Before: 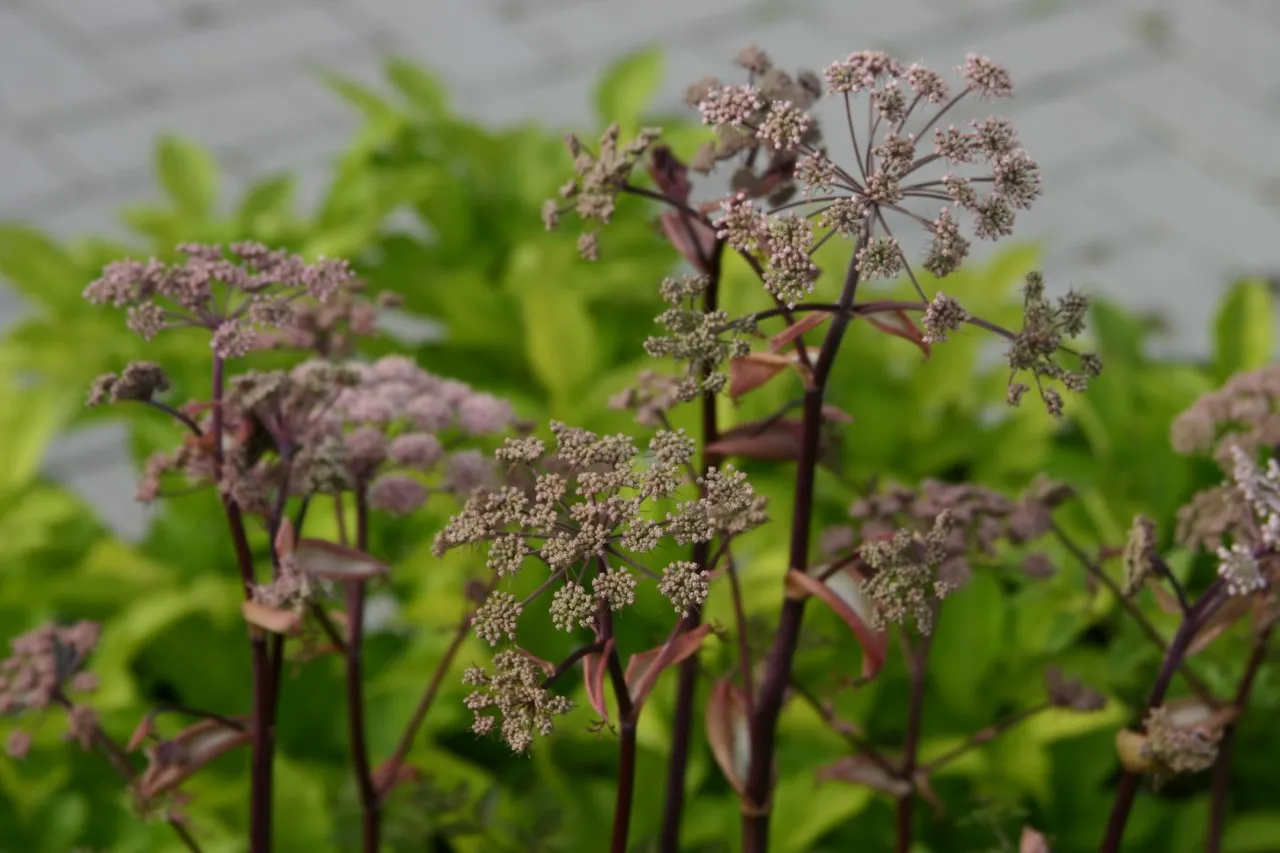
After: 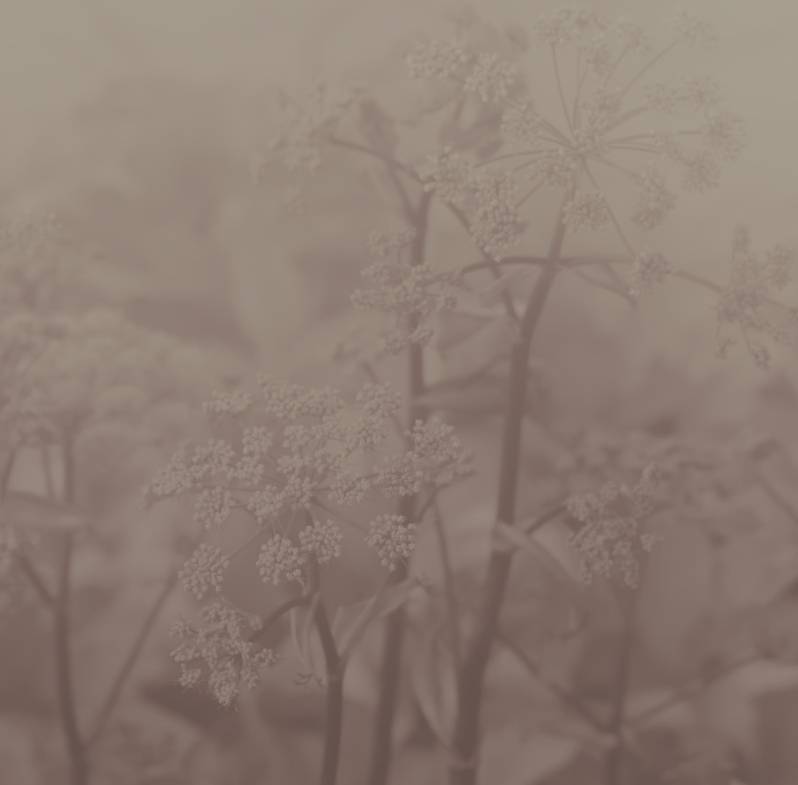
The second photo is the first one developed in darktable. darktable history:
bloom: size 25%, threshold 5%, strength 90%
colorize: hue 41.44°, saturation 22%, source mix 60%, lightness 10.61%
crop and rotate: left 22.918%, top 5.629%, right 14.711%, bottom 2.247%
white balance: red 1.05, blue 1.072
base curve: curves: ch0 [(0, 0) (0.826, 0.587) (1, 1)]
split-toning: shadows › saturation 0.24, highlights › hue 54°, highlights › saturation 0.24
